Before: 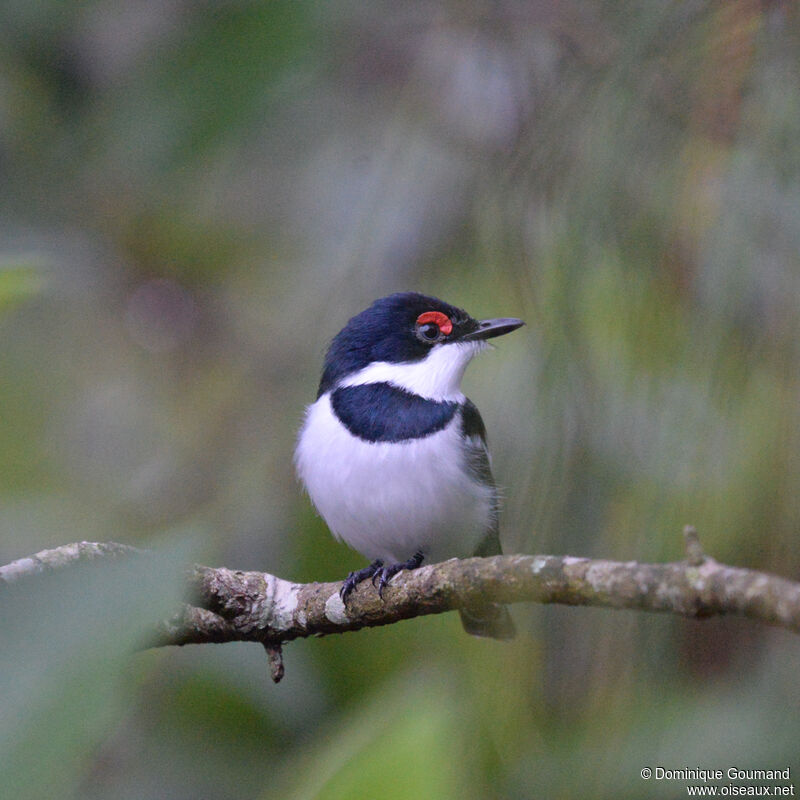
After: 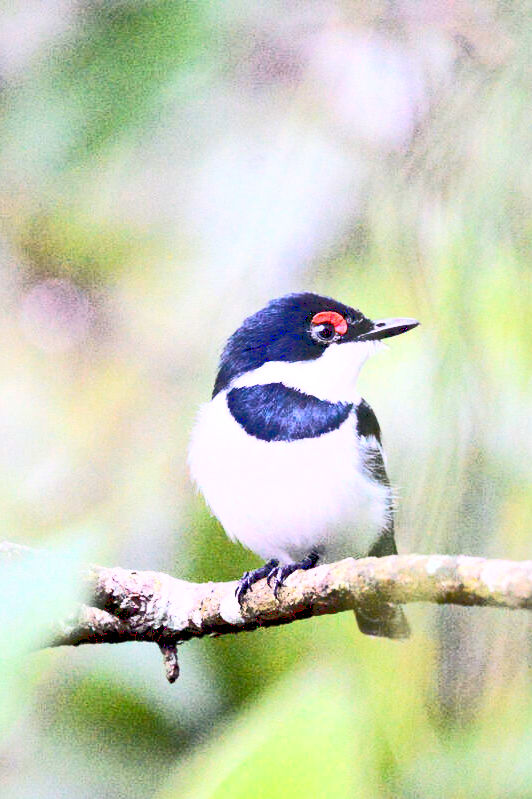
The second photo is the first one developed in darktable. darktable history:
exposure: black level correction 0.008, exposure 0.976 EV, compensate highlight preservation false
base curve: curves: ch0 [(0, 0.015) (0.085, 0.116) (0.134, 0.298) (0.19, 0.545) (0.296, 0.764) (0.599, 0.982) (1, 1)]
tone equalizer: on, module defaults
crop and rotate: left 13.347%, right 20.06%
